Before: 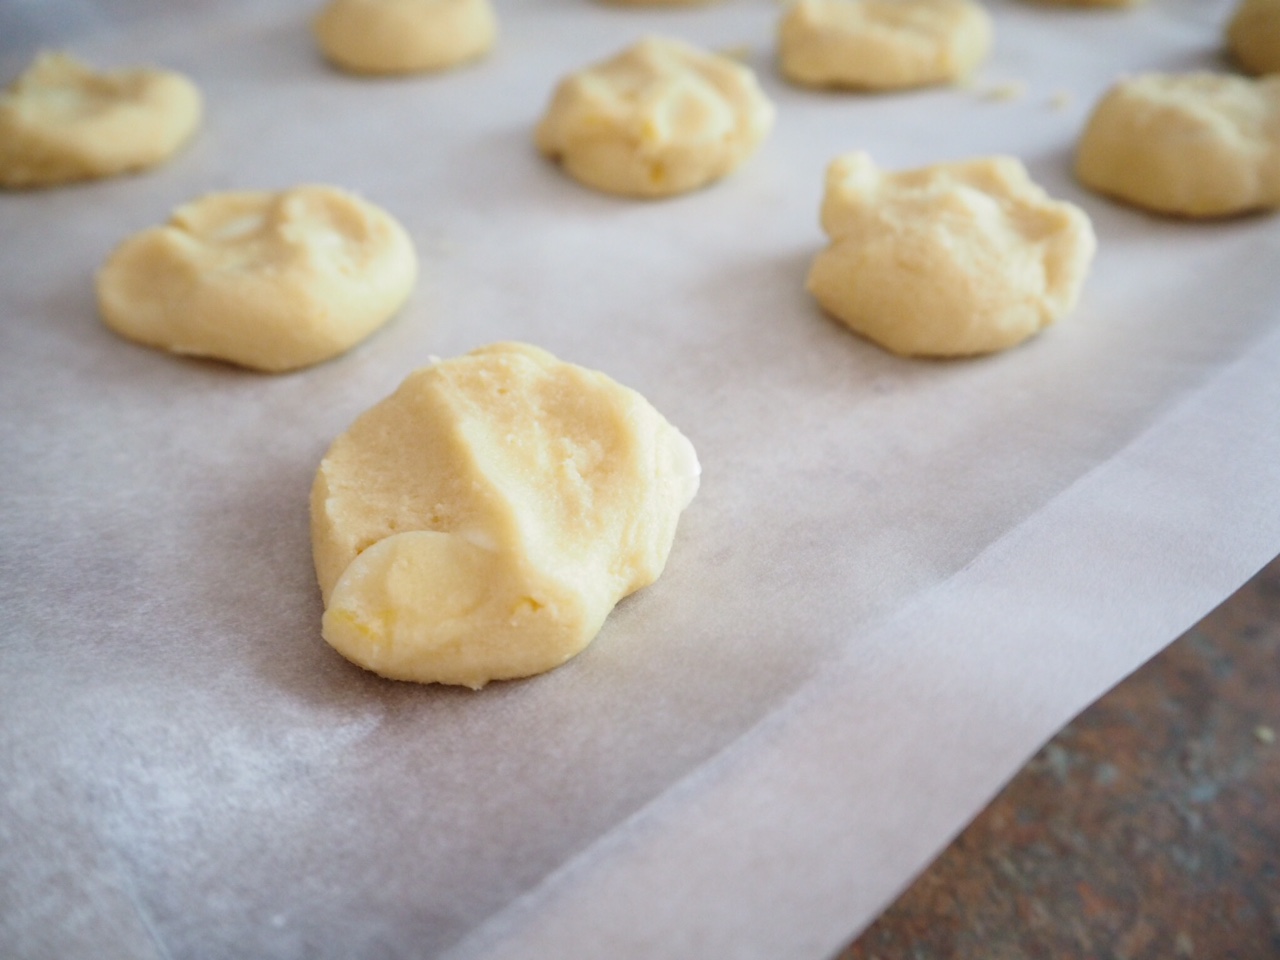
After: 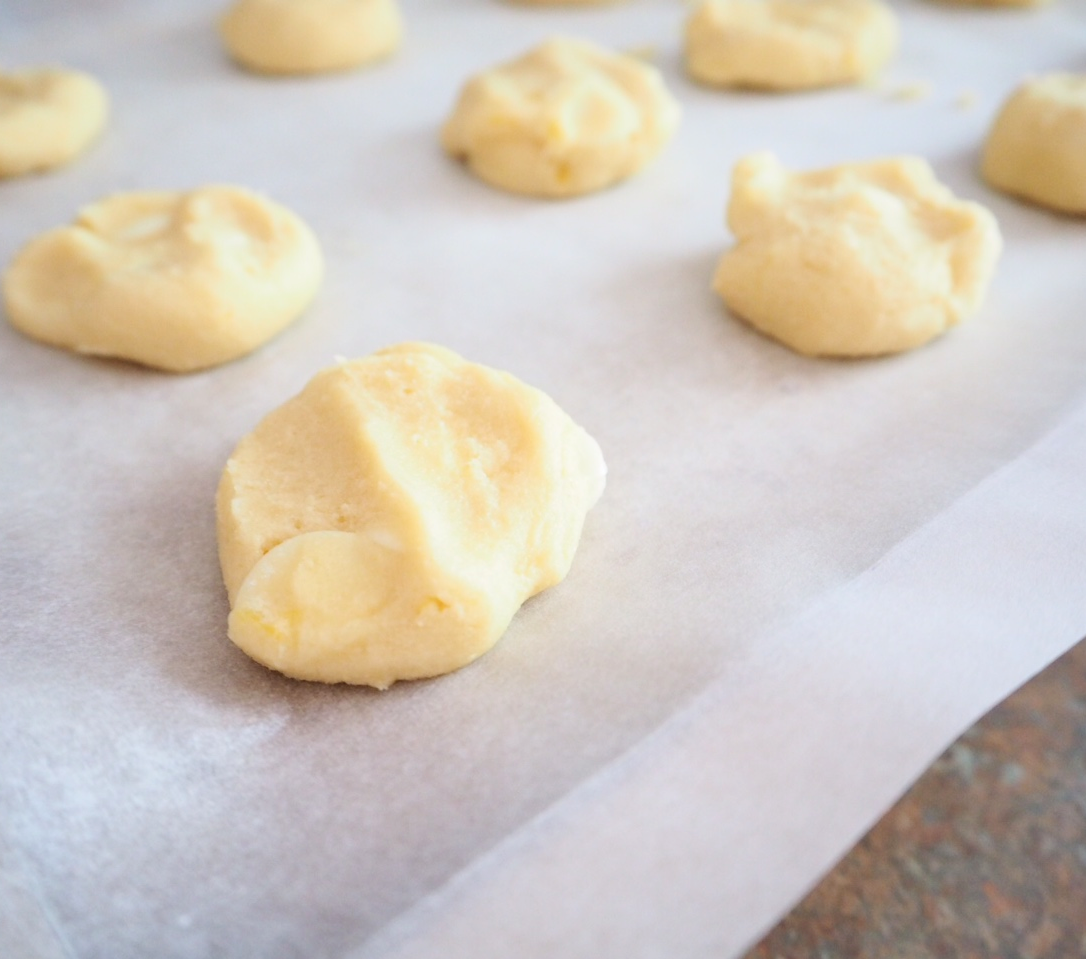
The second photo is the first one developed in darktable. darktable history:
crop: left 7.357%, right 7.792%
contrast brightness saturation: contrast 0.14, brightness 0.211
color balance rgb: perceptual saturation grading › global saturation 0.218%, perceptual brilliance grading › global brilliance 2.646%, perceptual brilliance grading › highlights -2.64%, perceptual brilliance grading › shadows 2.941%, global vibrance 11.079%
